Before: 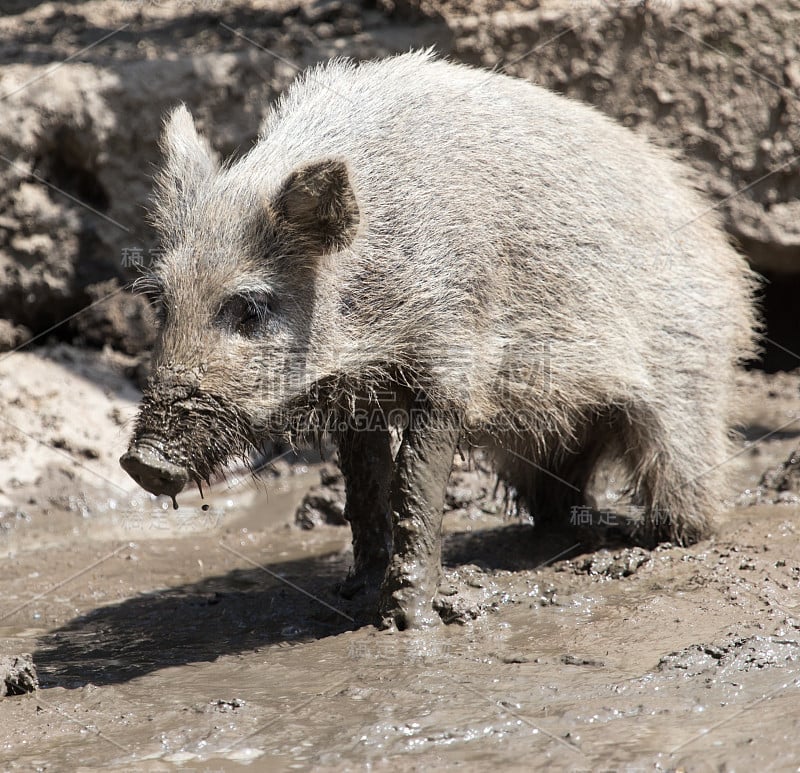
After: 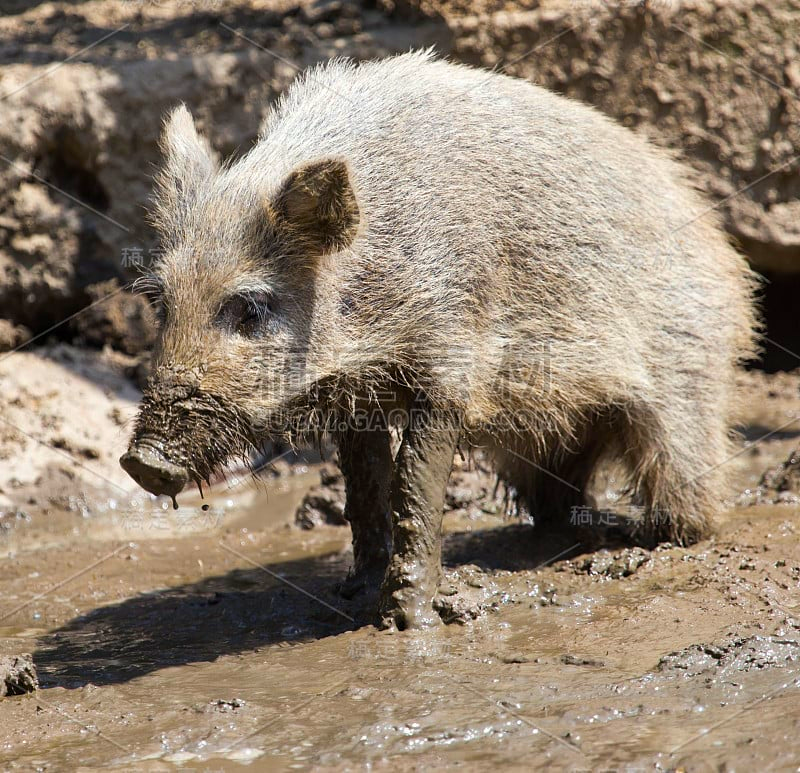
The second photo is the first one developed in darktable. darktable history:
exposure: compensate exposure bias true, compensate highlight preservation false
shadows and highlights: shadows 30.74, highlights -63.25, soften with gaussian
color balance rgb: linear chroma grading › shadows 10.188%, linear chroma grading › highlights 10.09%, linear chroma grading › global chroma 14.658%, linear chroma grading › mid-tones 14.726%, perceptual saturation grading › global saturation 40.815%
